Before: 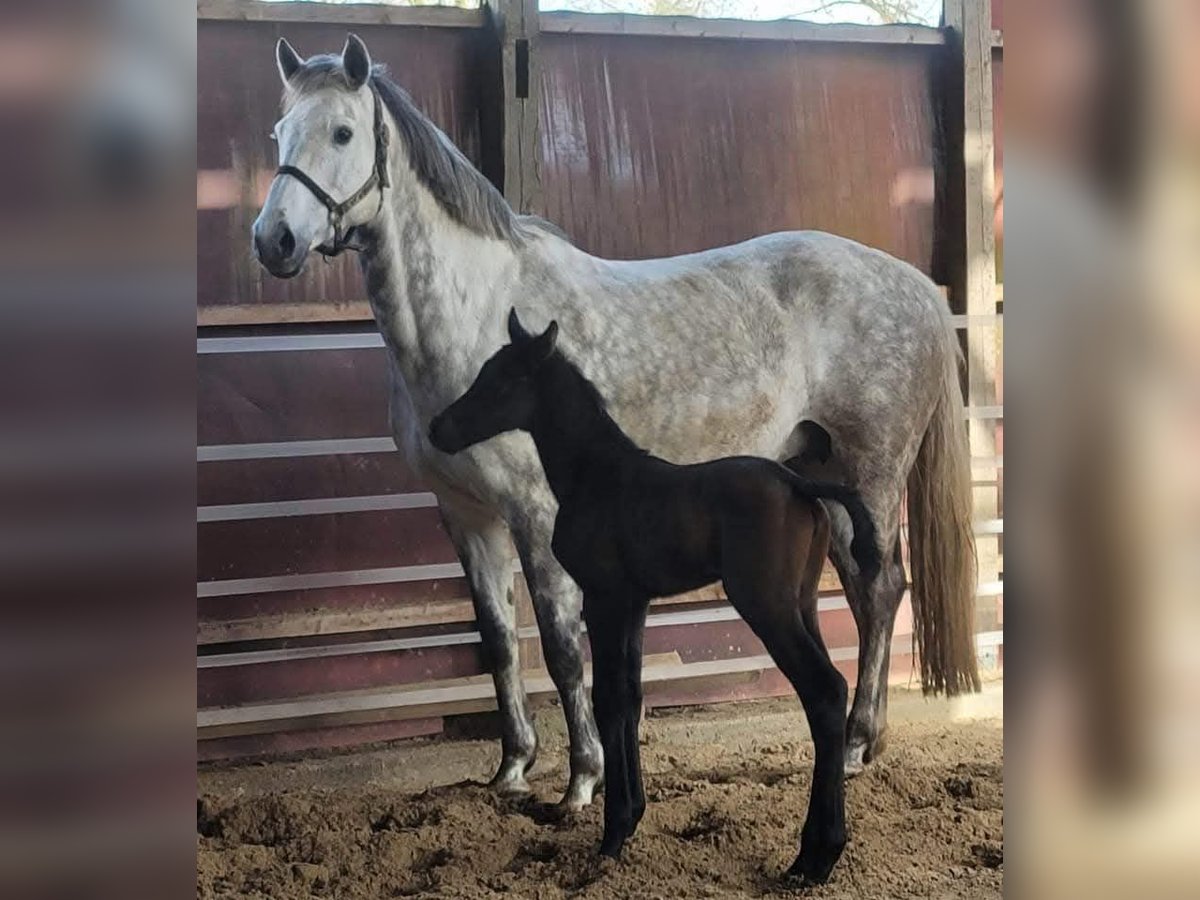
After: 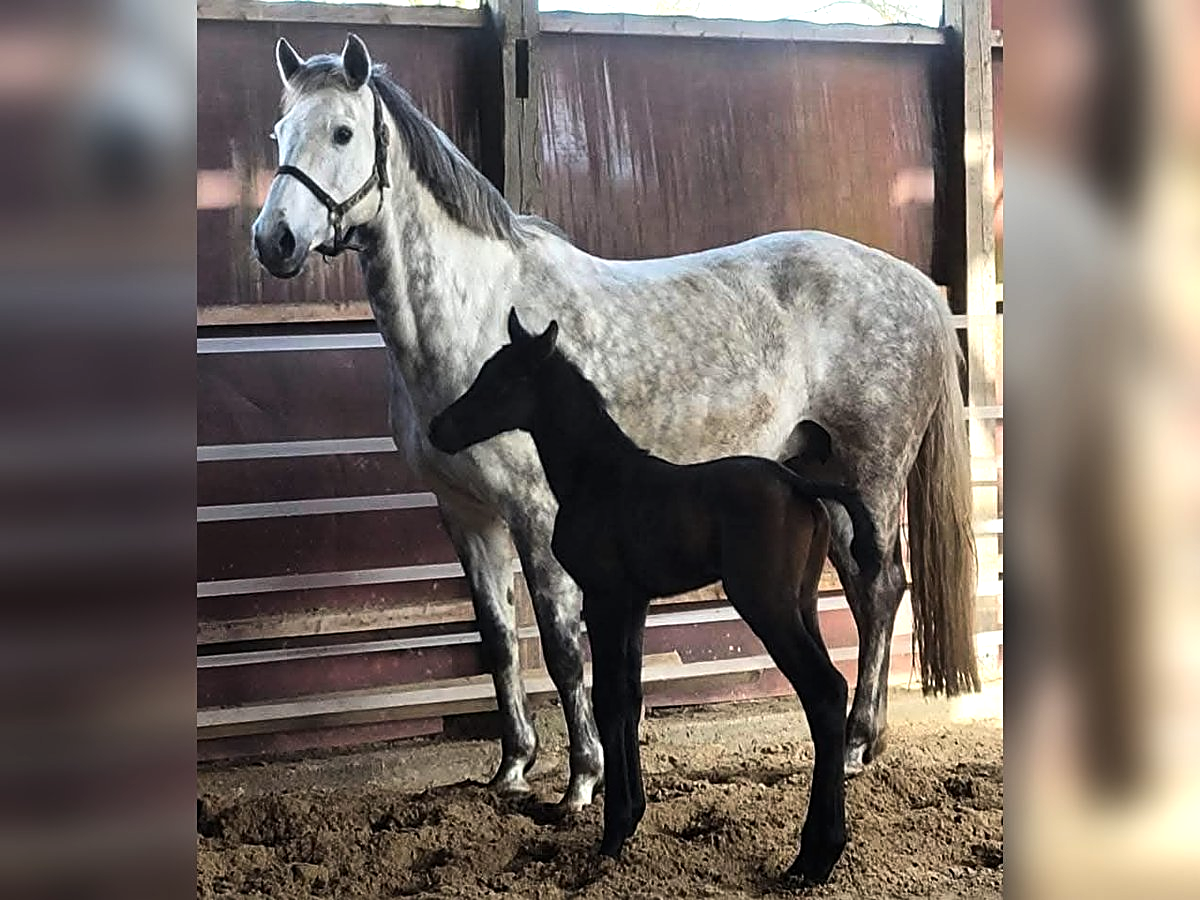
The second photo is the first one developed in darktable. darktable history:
tone equalizer: -8 EV -0.753 EV, -7 EV -0.673 EV, -6 EV -0.61 EV, -5 EV -0.368 EV, -3 EV 0.379 EV, -2 EV 0.6 EV, -1 EV 0.677 EV, +0 EV 0.764 EV, edges refinement/feathering 500, mask exposure compensation -1.57 EV, preserve details no
sharpen: on, module defaults
